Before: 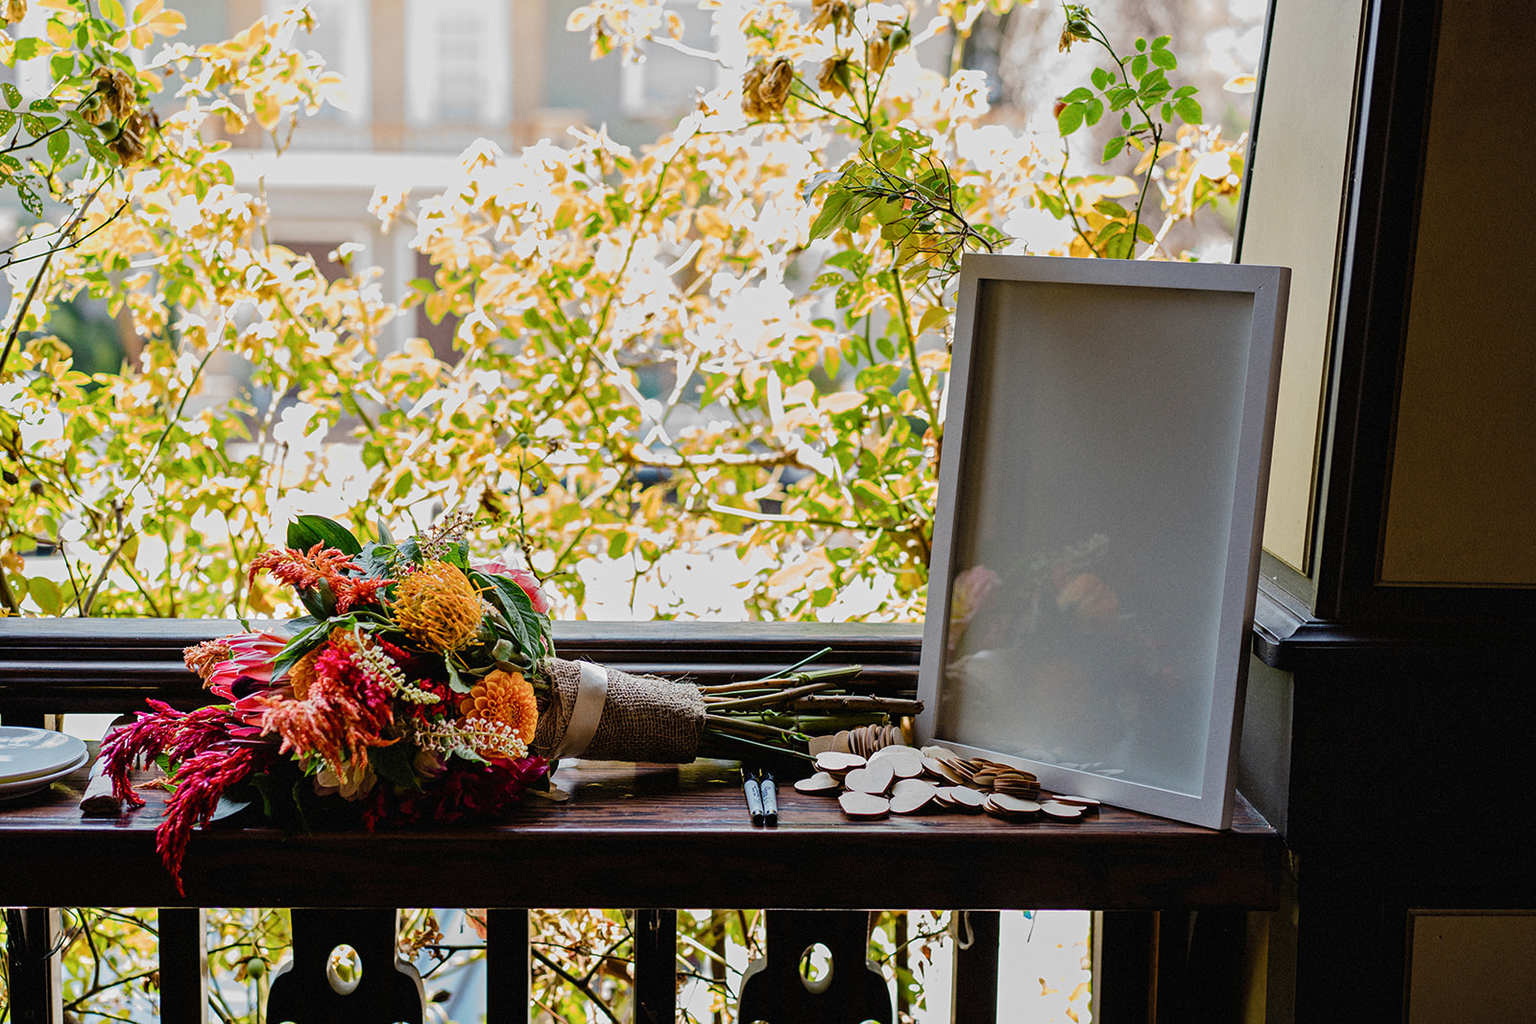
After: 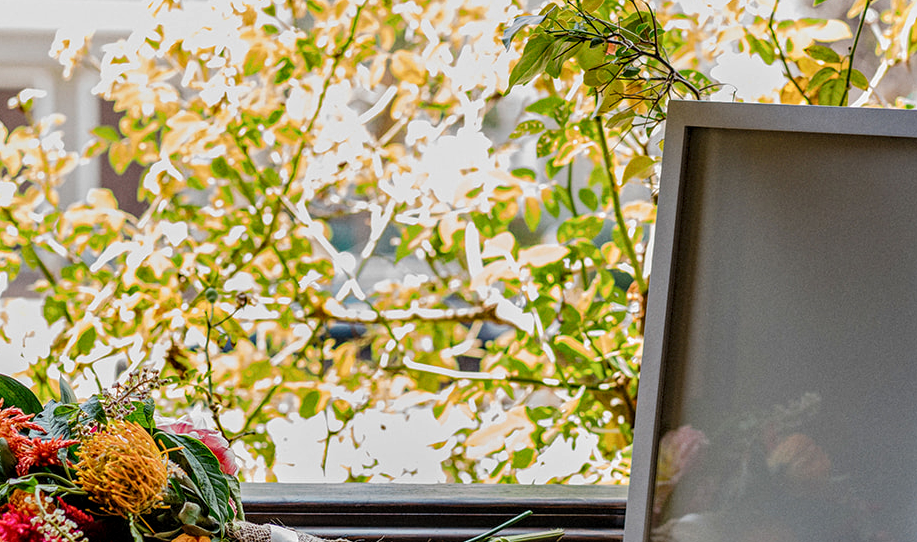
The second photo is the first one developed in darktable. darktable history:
local contrast: detail 130%
crop: left 20.927%, top 15.437%, right 21.725%, bottom 33.689%
